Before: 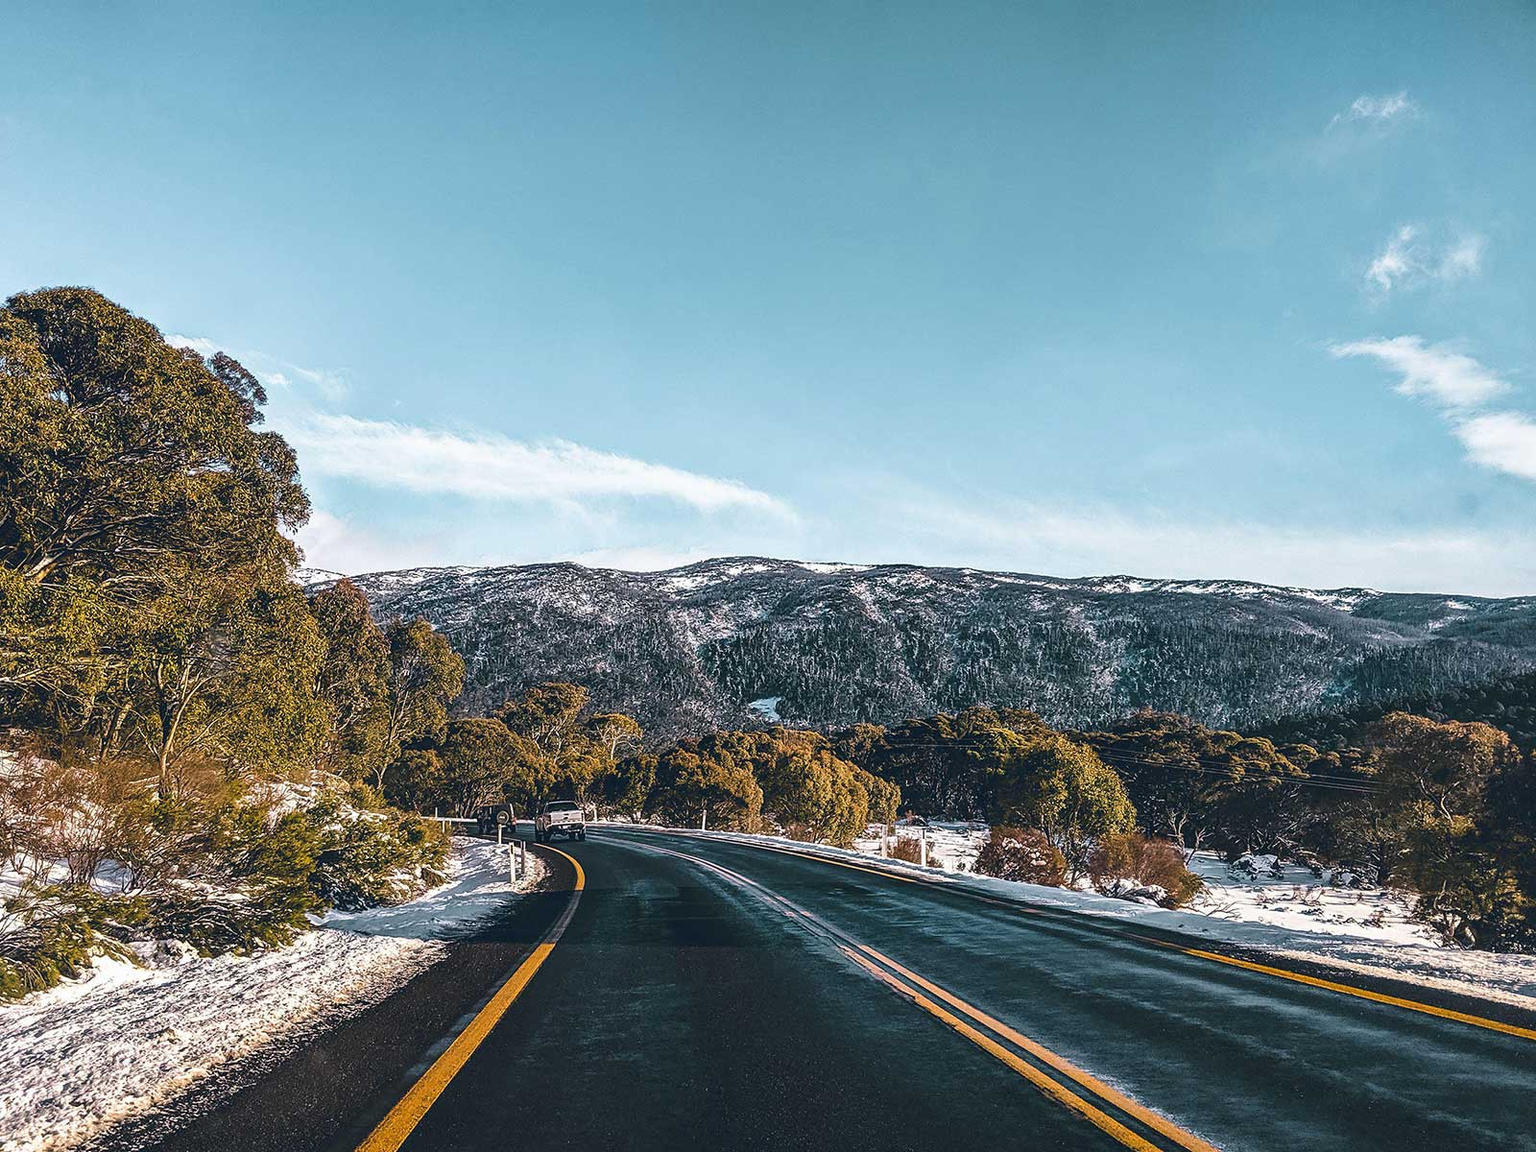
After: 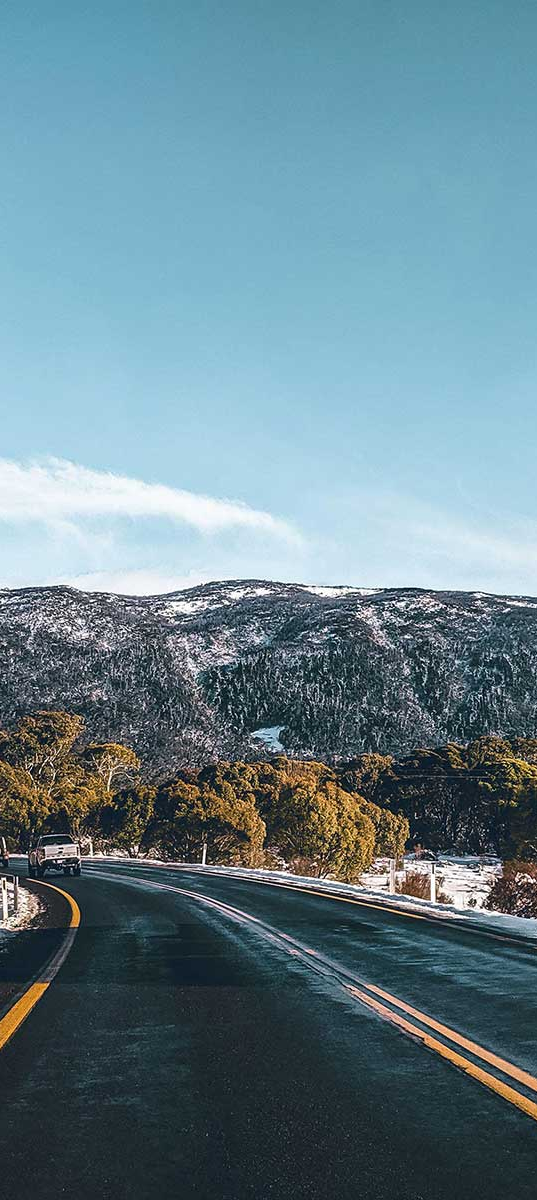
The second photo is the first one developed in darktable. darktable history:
crop: left 33.072%, right 33.329%
